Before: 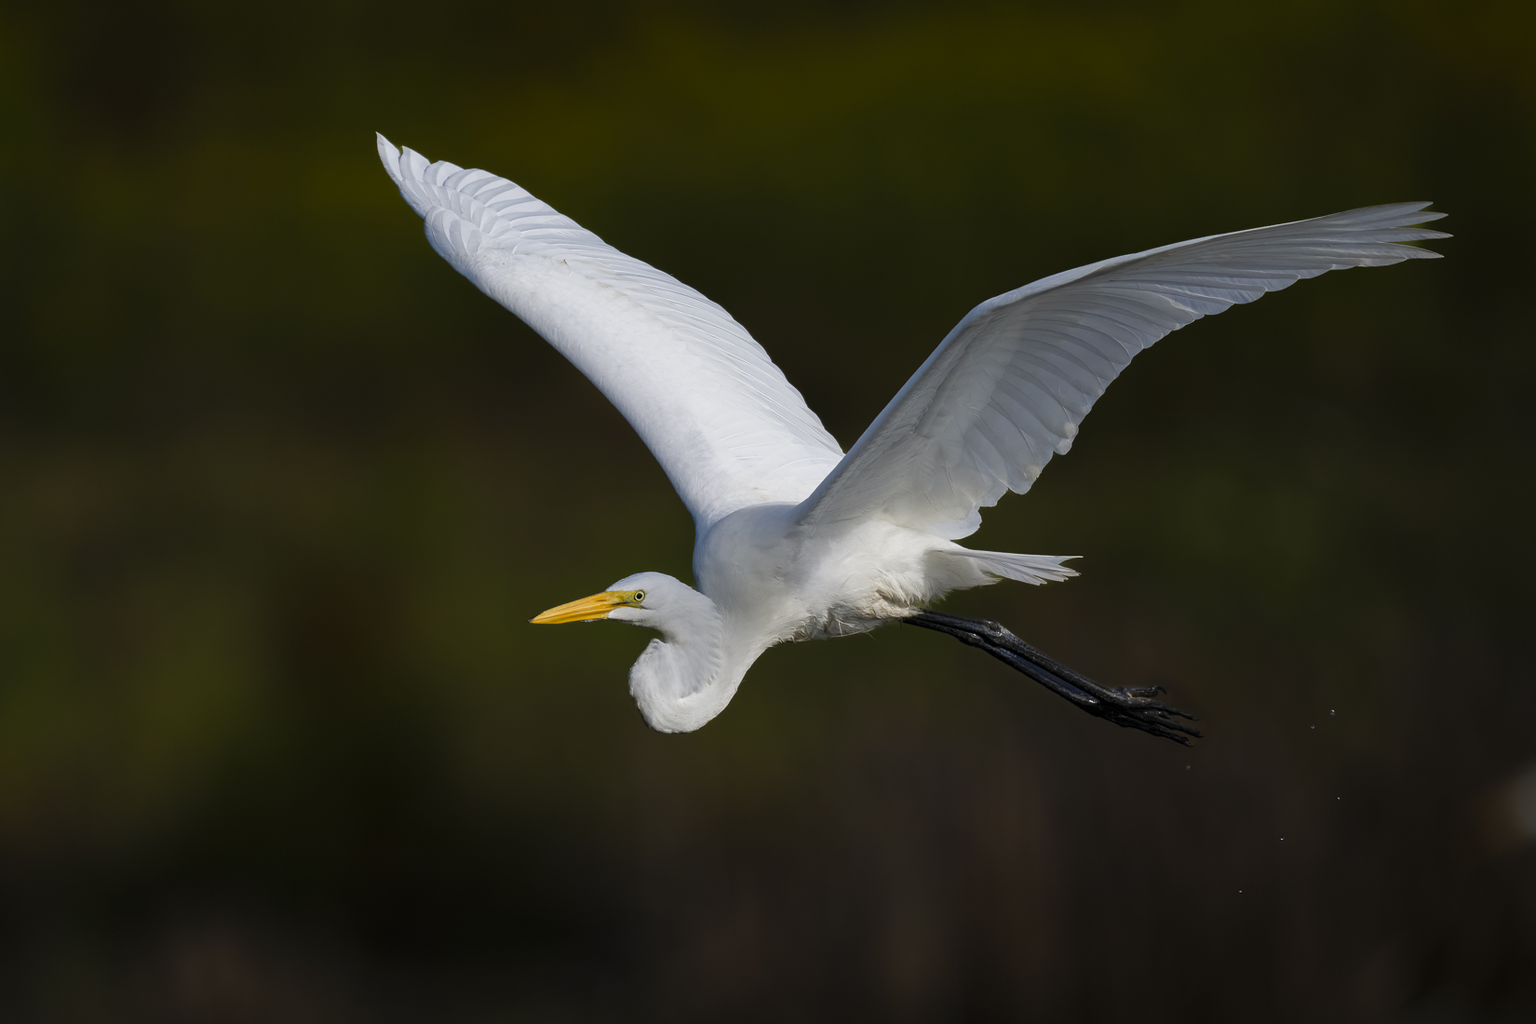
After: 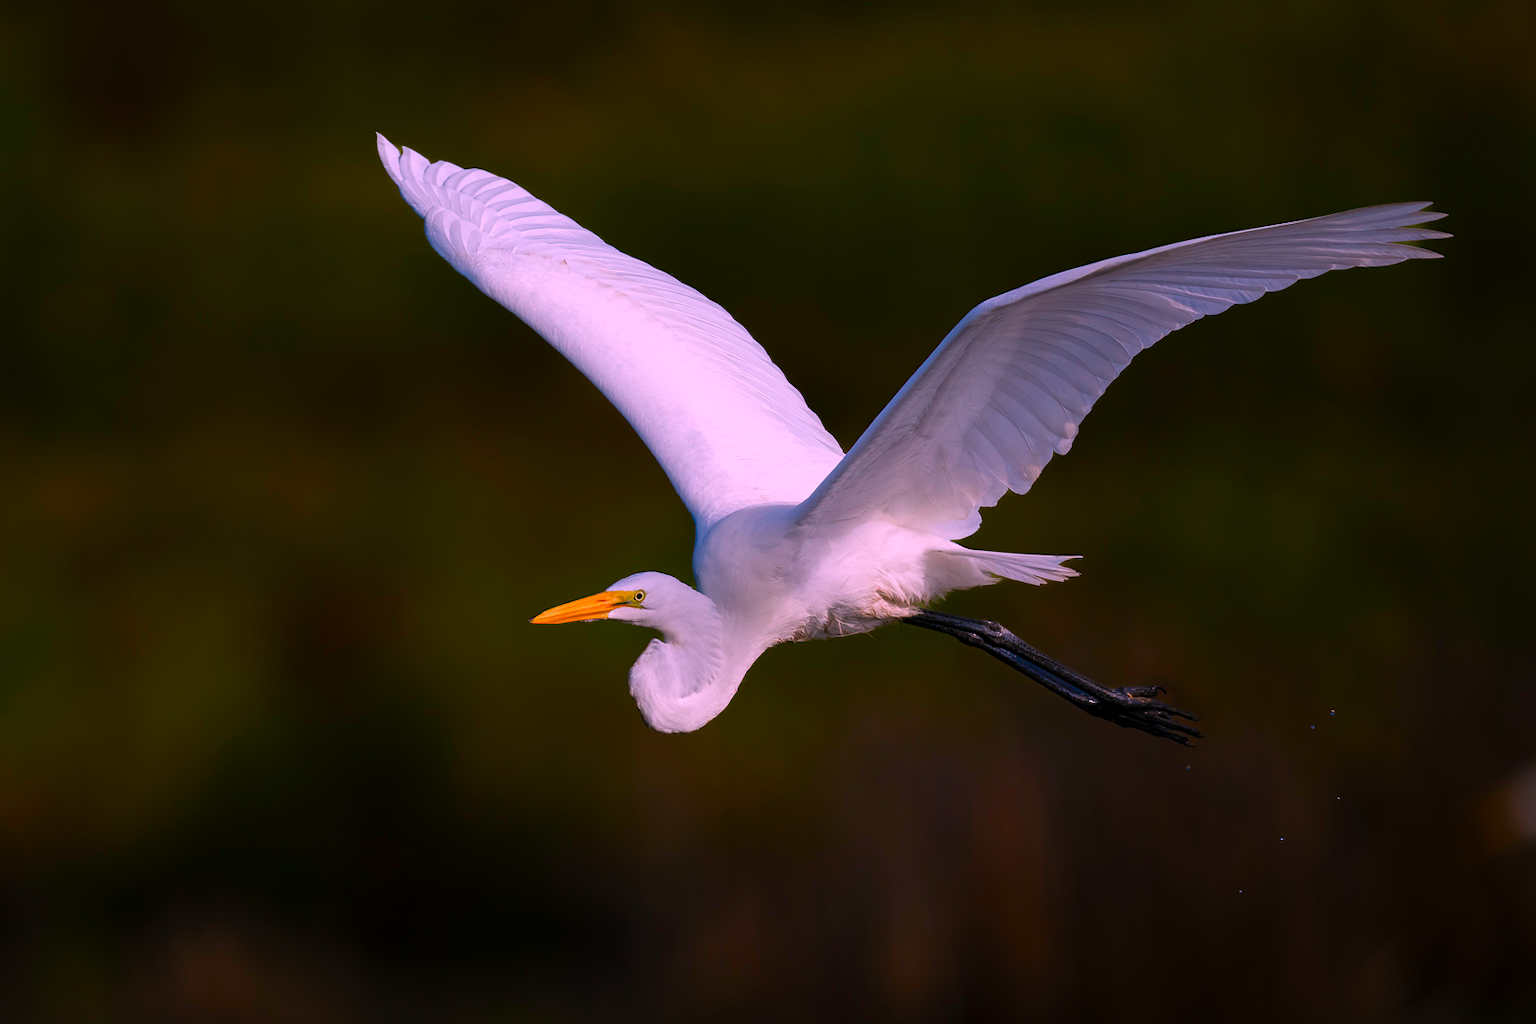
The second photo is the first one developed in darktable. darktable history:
color correction: highlights a* 19.5, highlights b* -12.28, saturation 1.65
shadows and highlights: radius 95.13, shadows -14.31, white point adjustment 0.182, highlights 31.63, compress 48.47%, soften with gaussian
